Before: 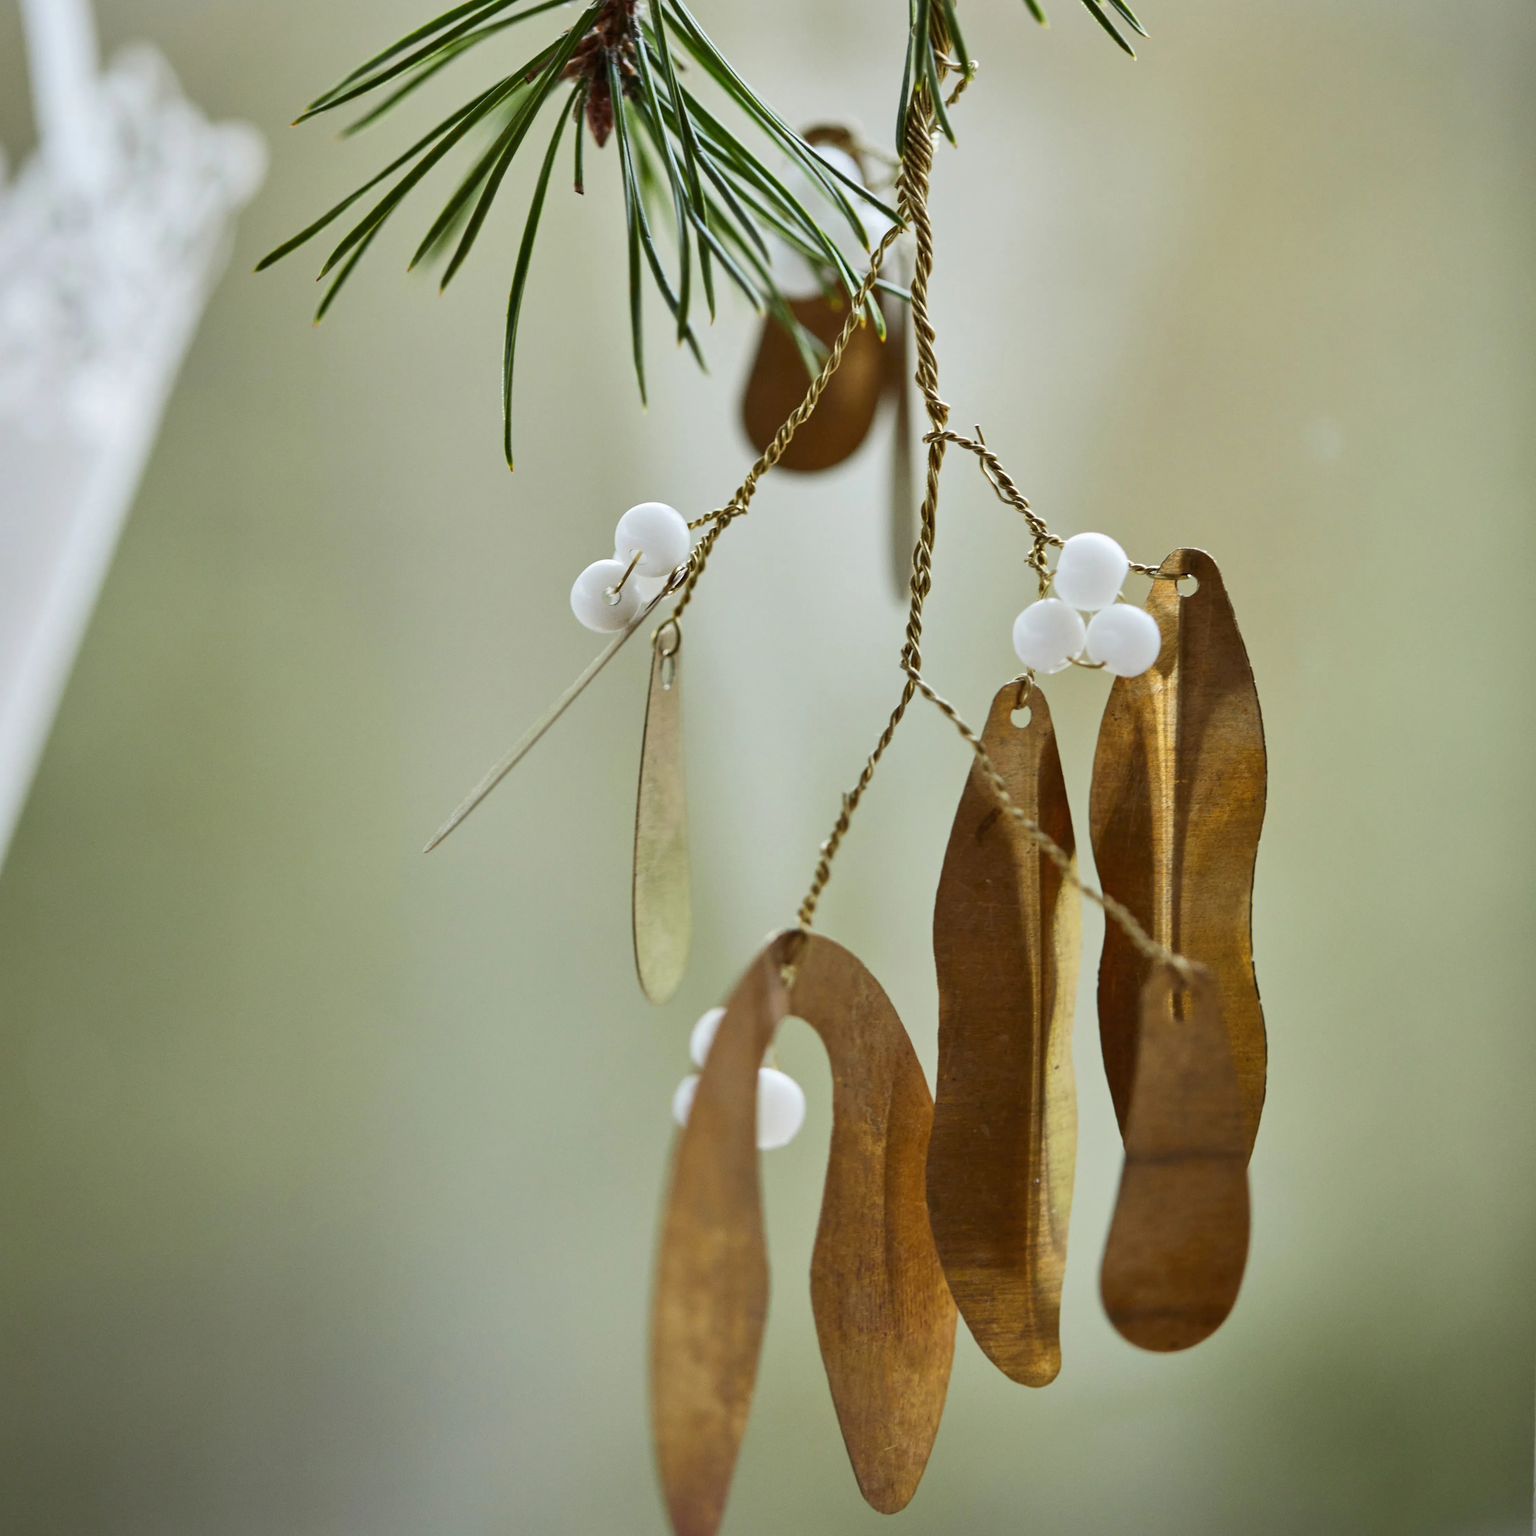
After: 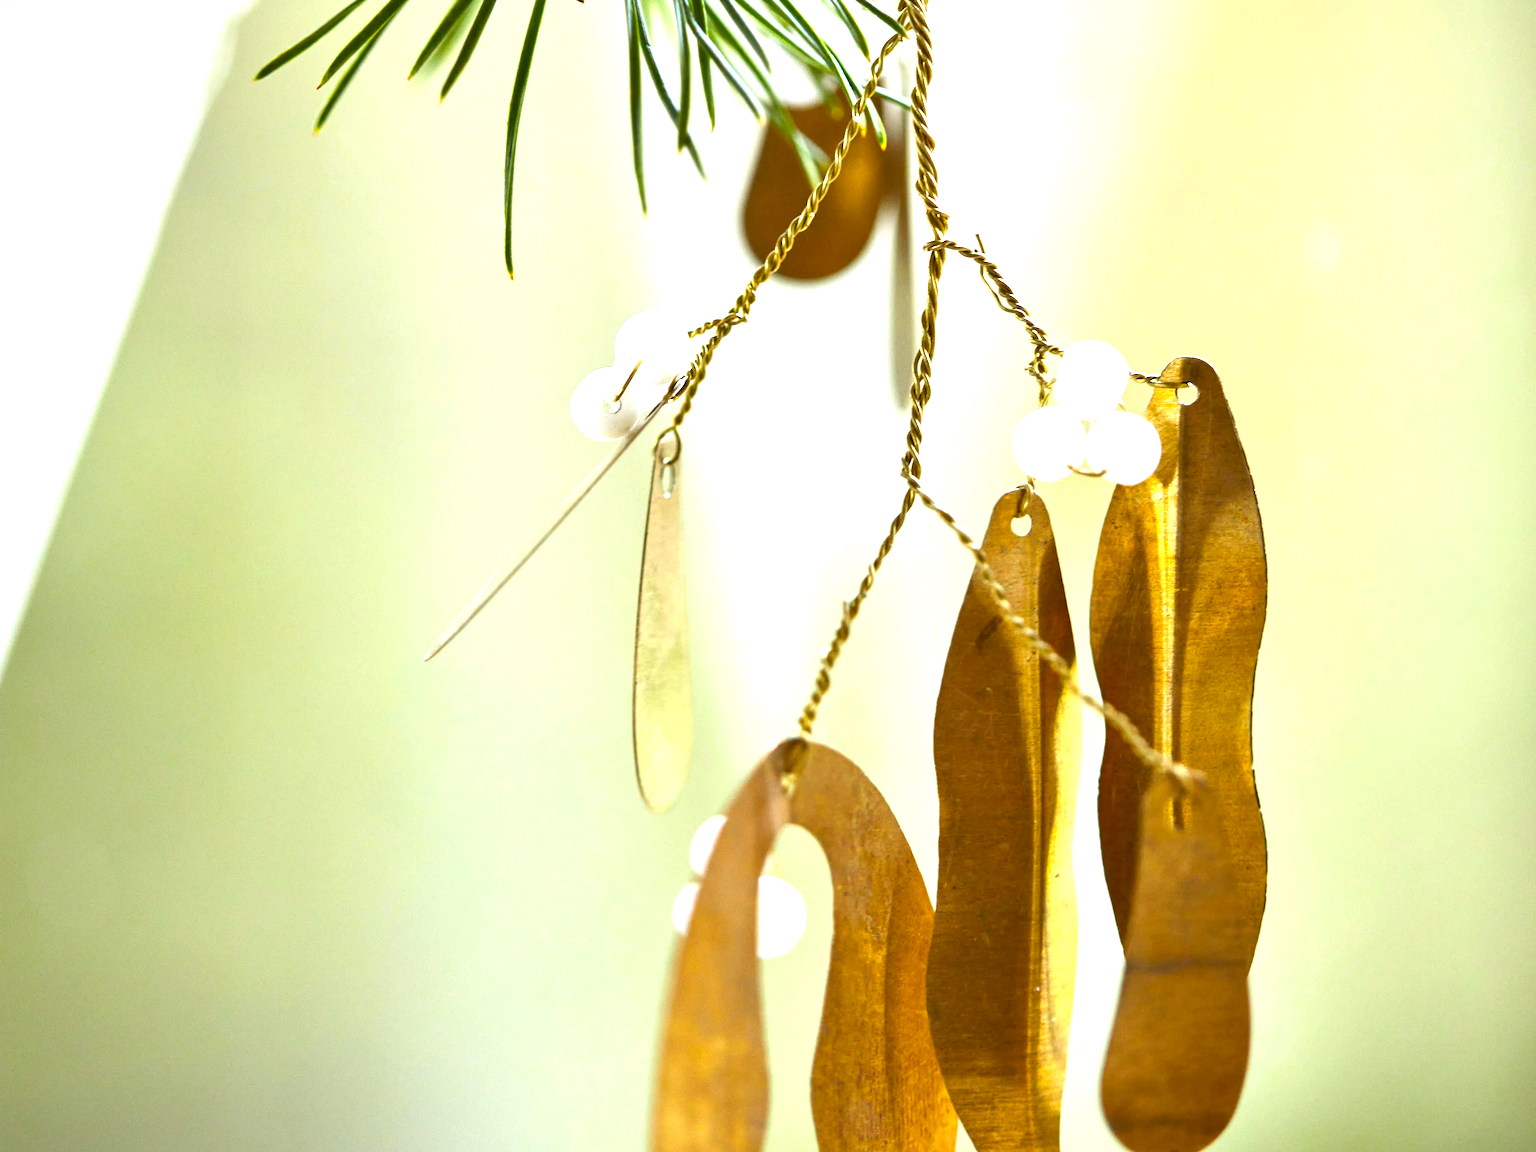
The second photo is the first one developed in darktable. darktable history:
color balance rgb: perceptual saturation grading › global saturation 25%, global vibrance 20%
crop and rotate: top 12.5%, bottom 12.5%
exposure: black level correction 0, exposure 1.35 EV, compensate exposure bias true, compensate highlight preservation false
